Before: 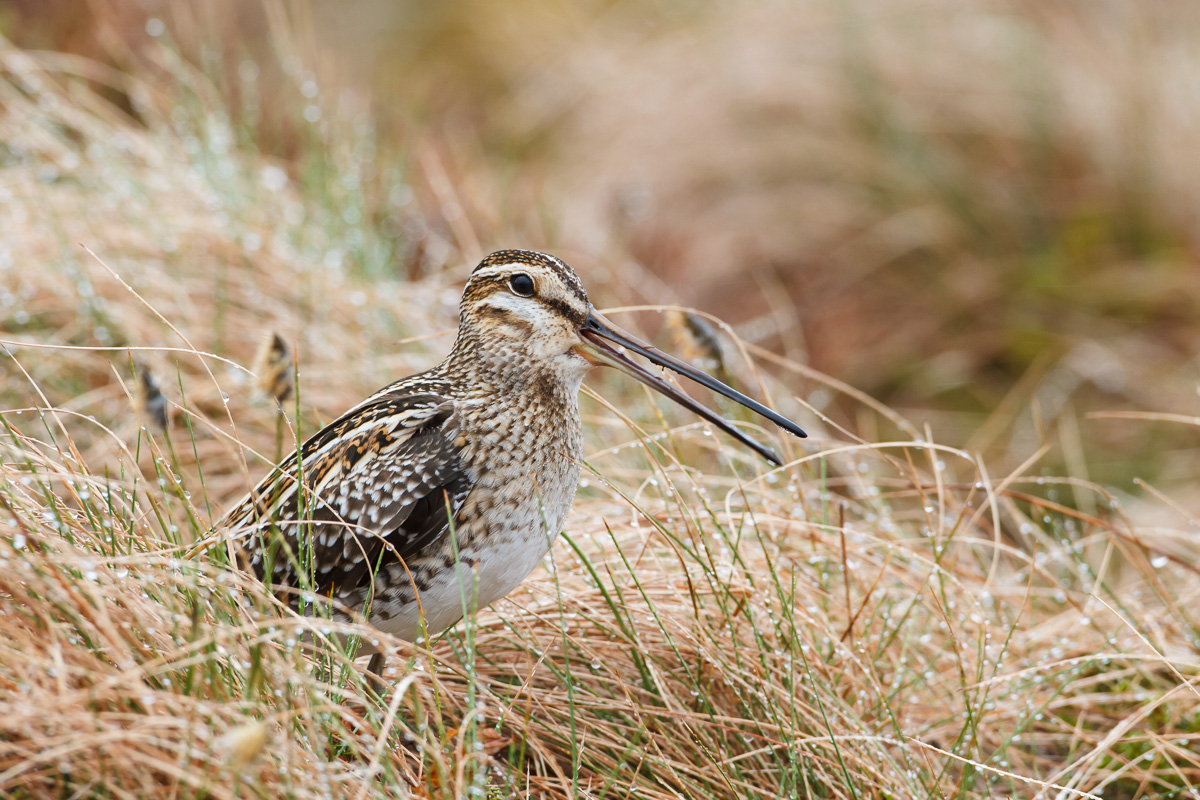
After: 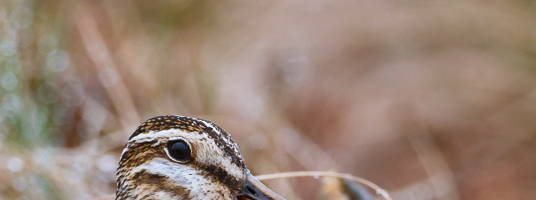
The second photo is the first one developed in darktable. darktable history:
color calibration: illuminant as shot in camera, x 0.358, y 0.373, temperature 4628.91 K
shadows and highlights: shadows 24.5, highlights -78.15, soften with gaussian
crop: left 28.64%, top 16.832%, right 26.637%, bottom 58.055%
